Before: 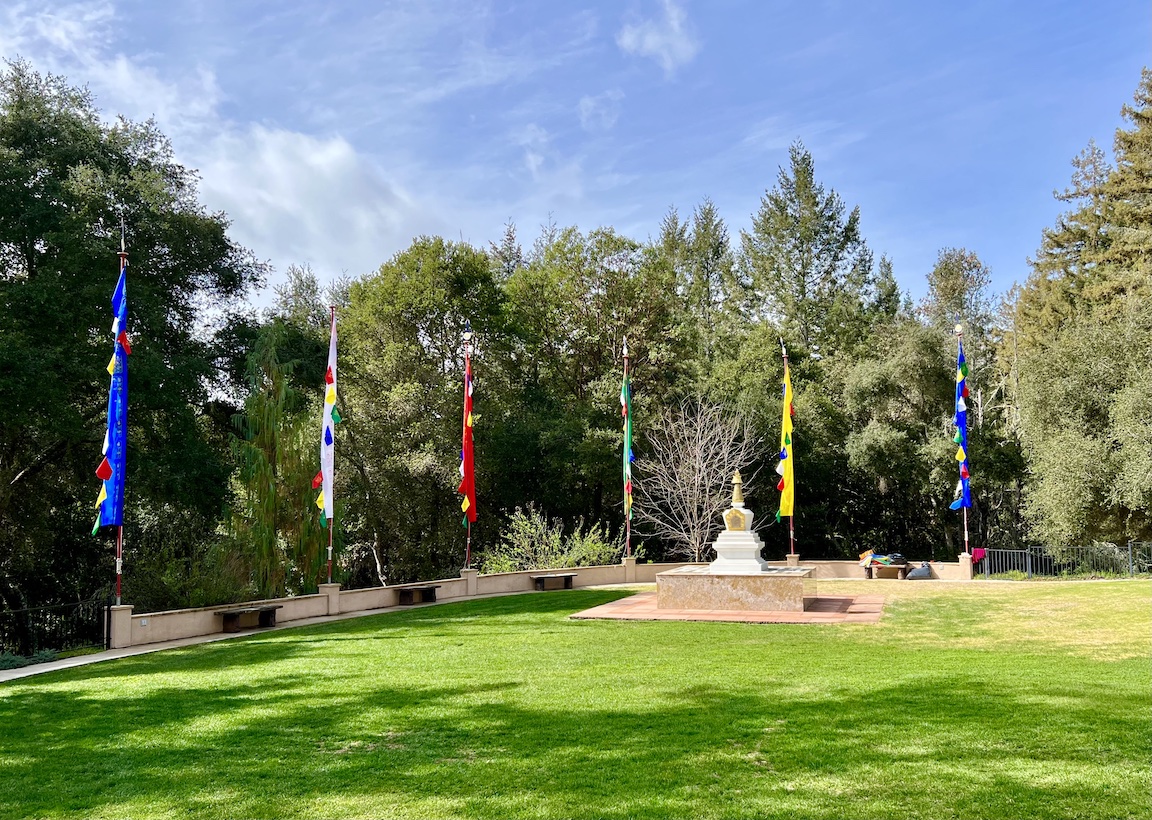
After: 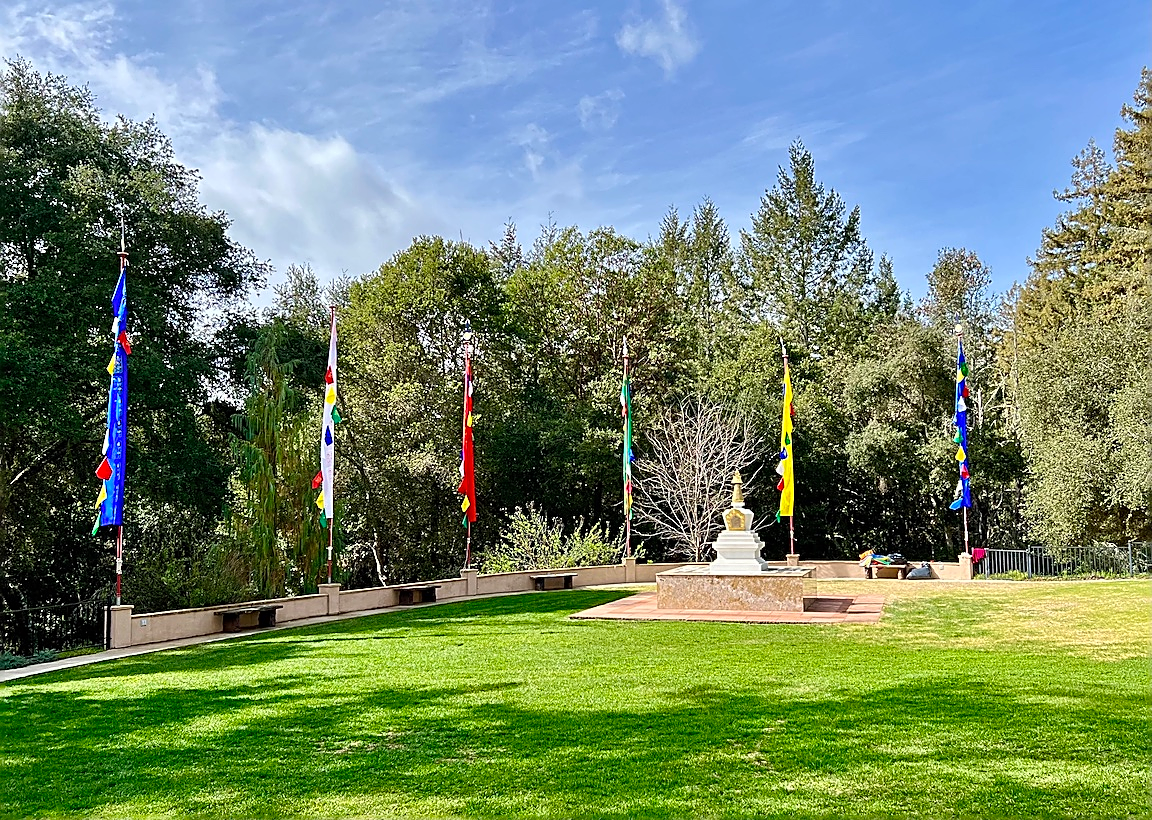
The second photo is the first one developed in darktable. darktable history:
shadows and highlights: low approximation 0.01, soften with gaussian
sharpen: radius 1.685, amount 1.294
